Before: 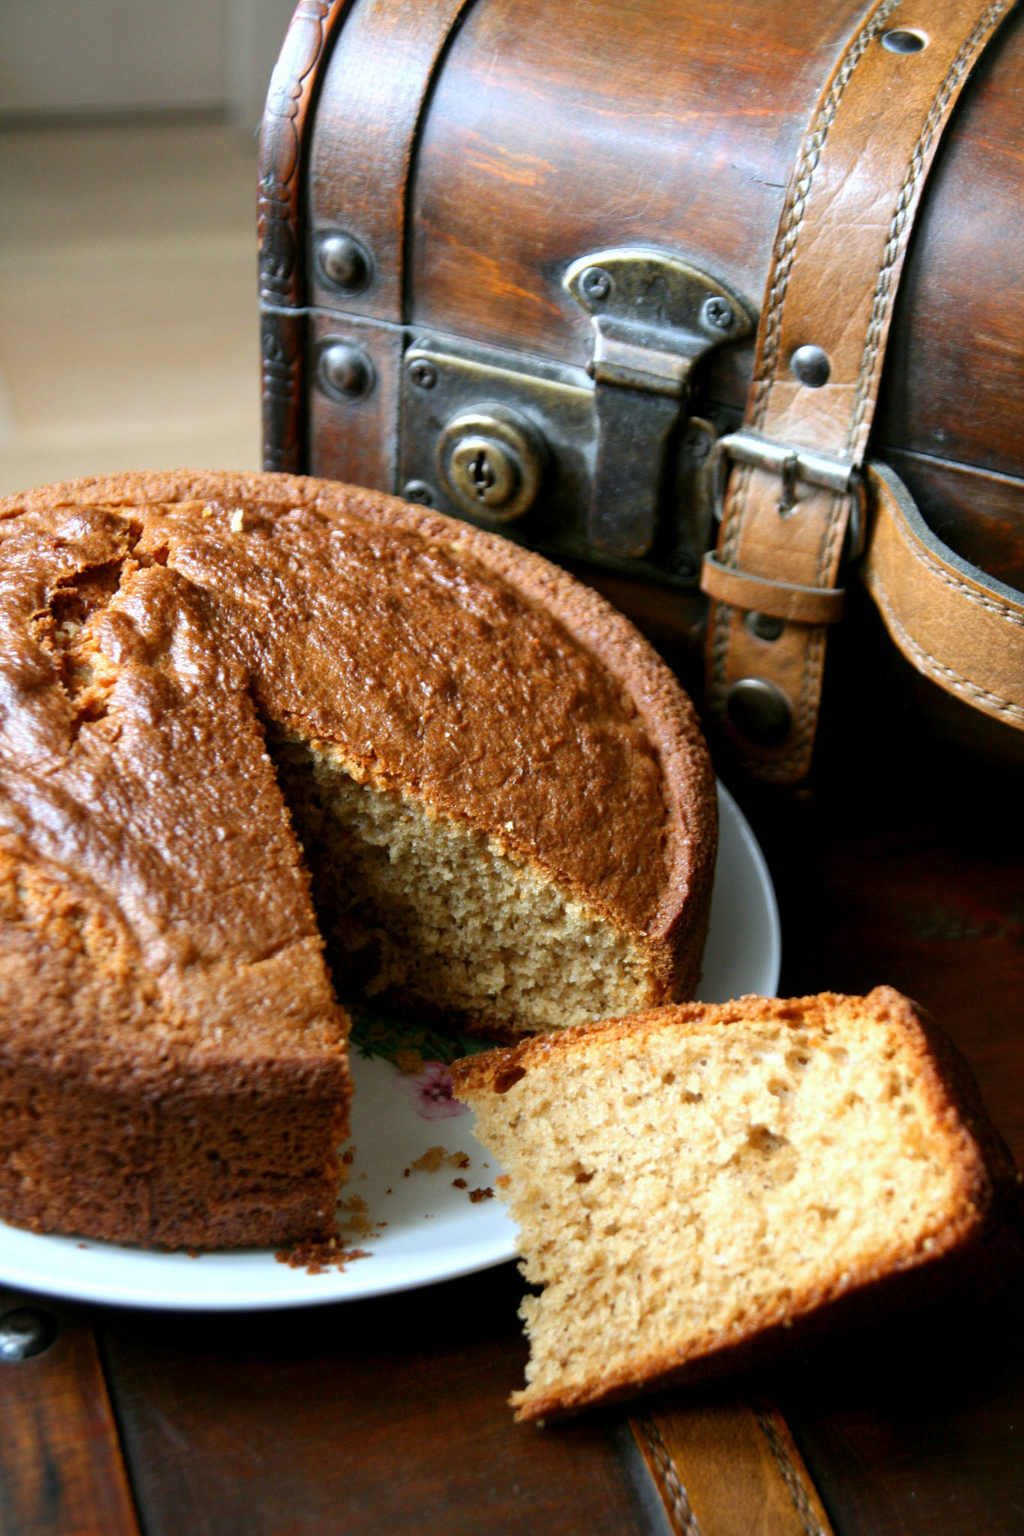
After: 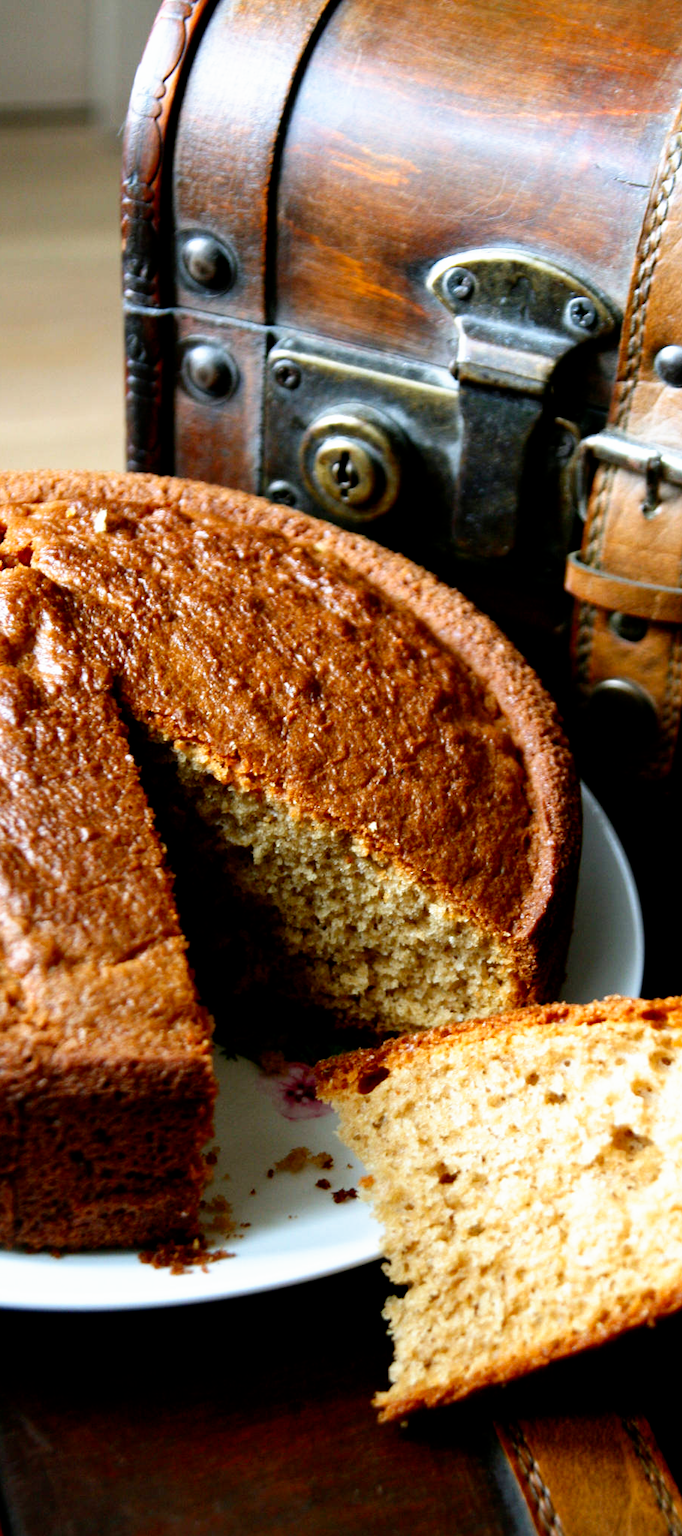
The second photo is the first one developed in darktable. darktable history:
crop and rotate: left 13.359%, right 19.984%
filmic rgb: black relative exposure -8.66 EV, white relative exposure 2.71 EV, target black luminance 0%, hardness 6.26, latitude 76.86%, contrast 1.326, shadows ↔ highlights balance -0.299%, preserve chrominance no, color science v5 (2021)
